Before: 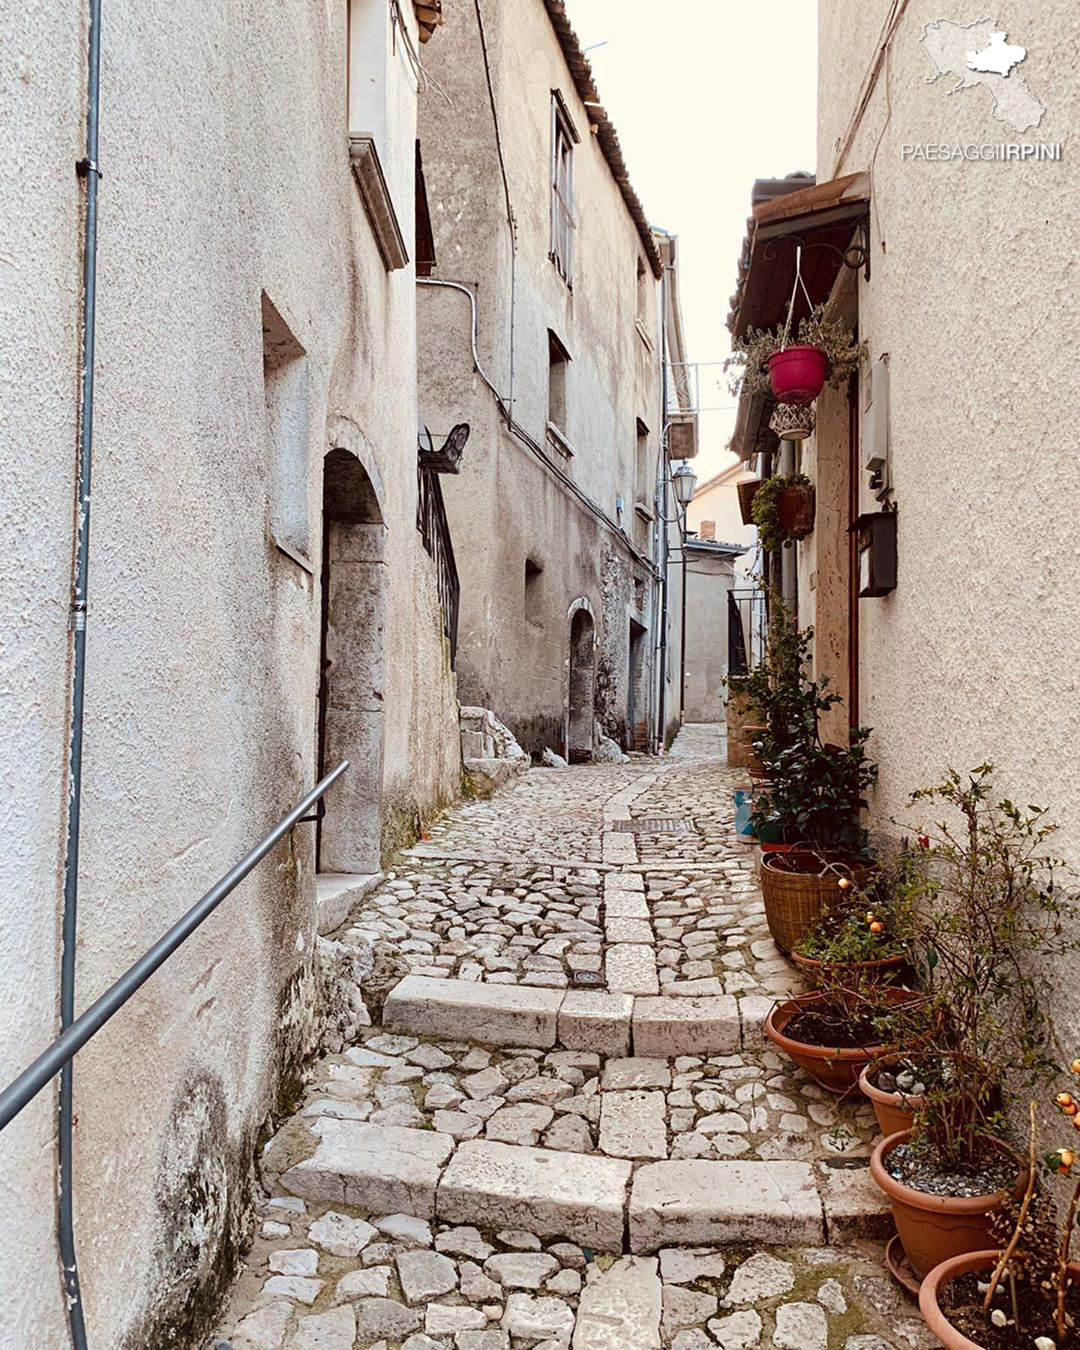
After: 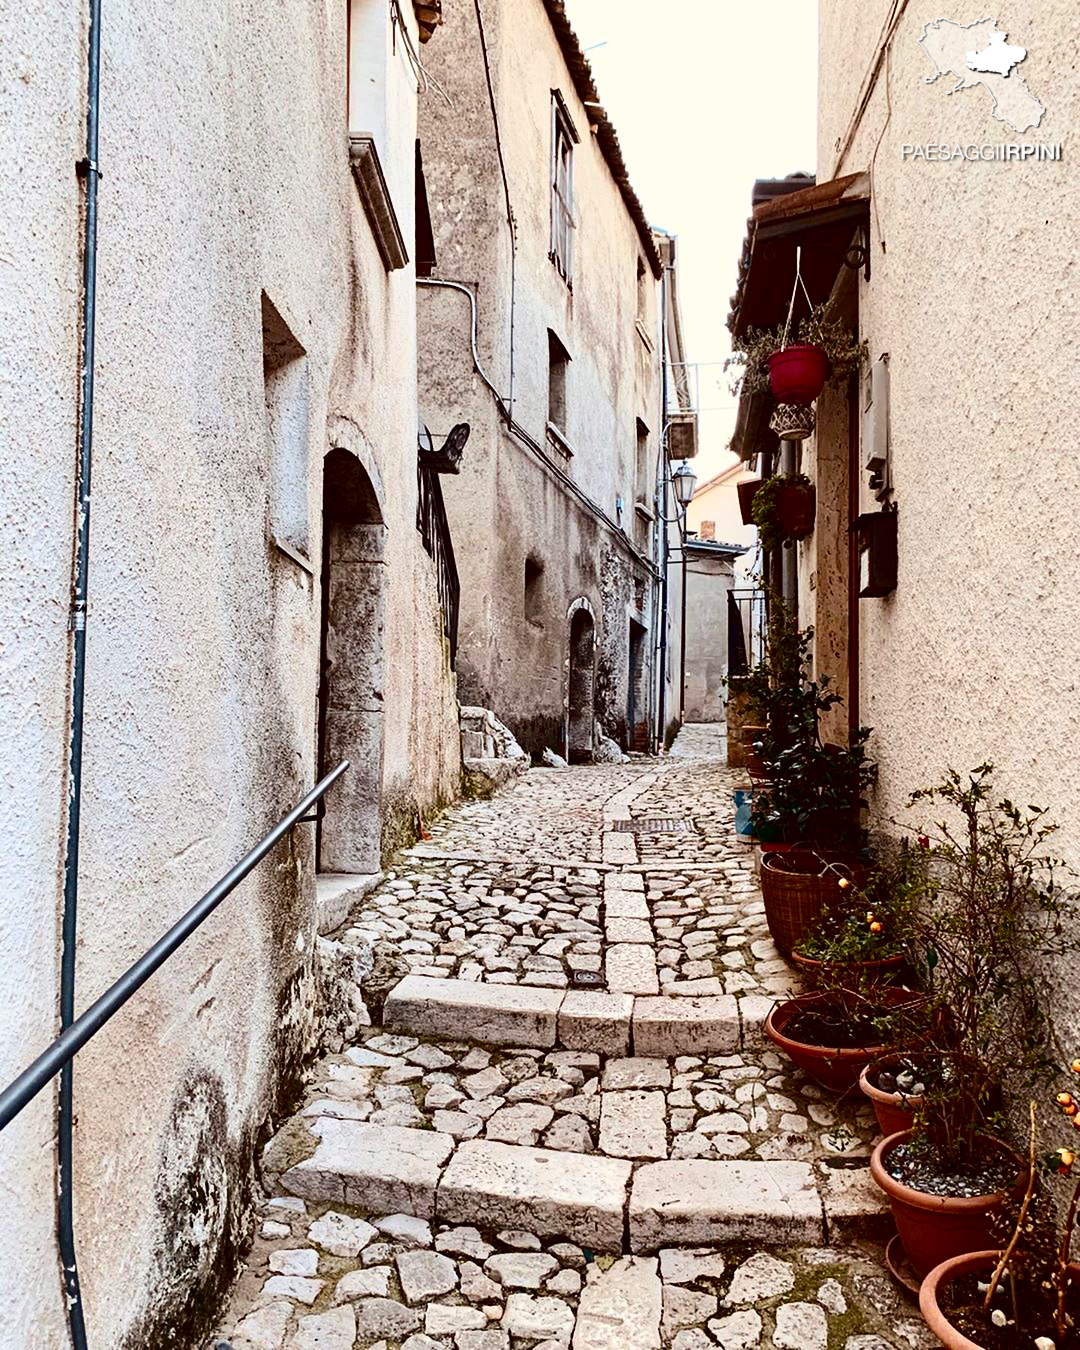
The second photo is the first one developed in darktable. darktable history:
haze removal: compatibility mode true, adaptive false
white balance: emerald 1
contrast brightness saturation: contrast 0.32, brightness -0.08, saturation 0.17
